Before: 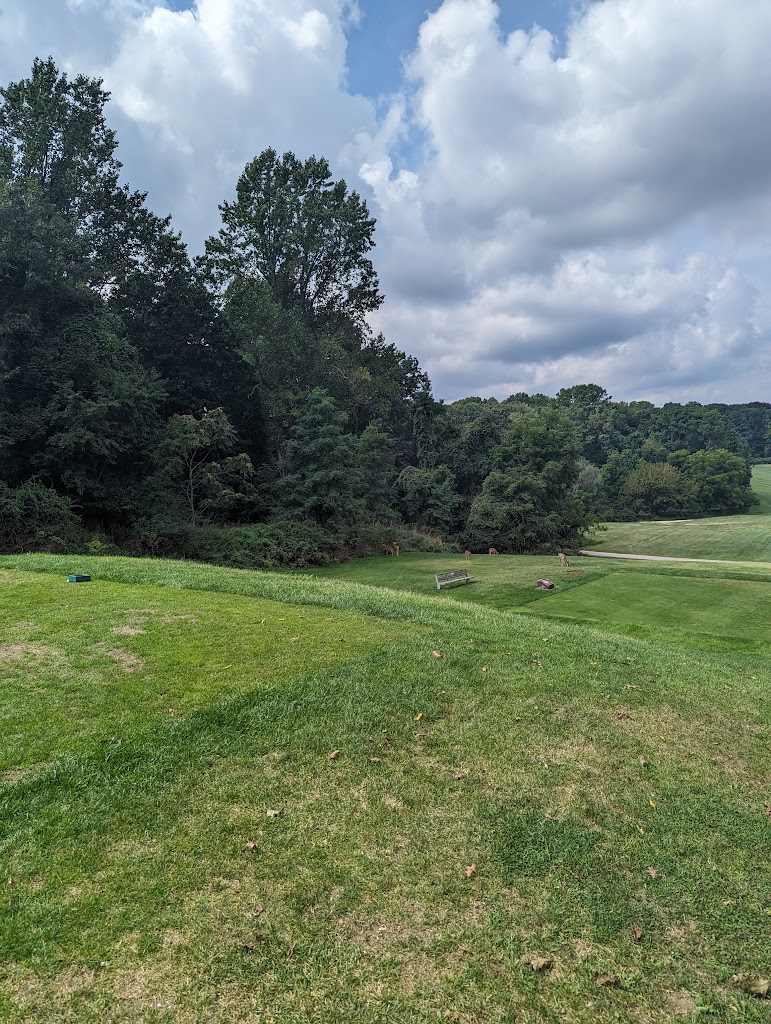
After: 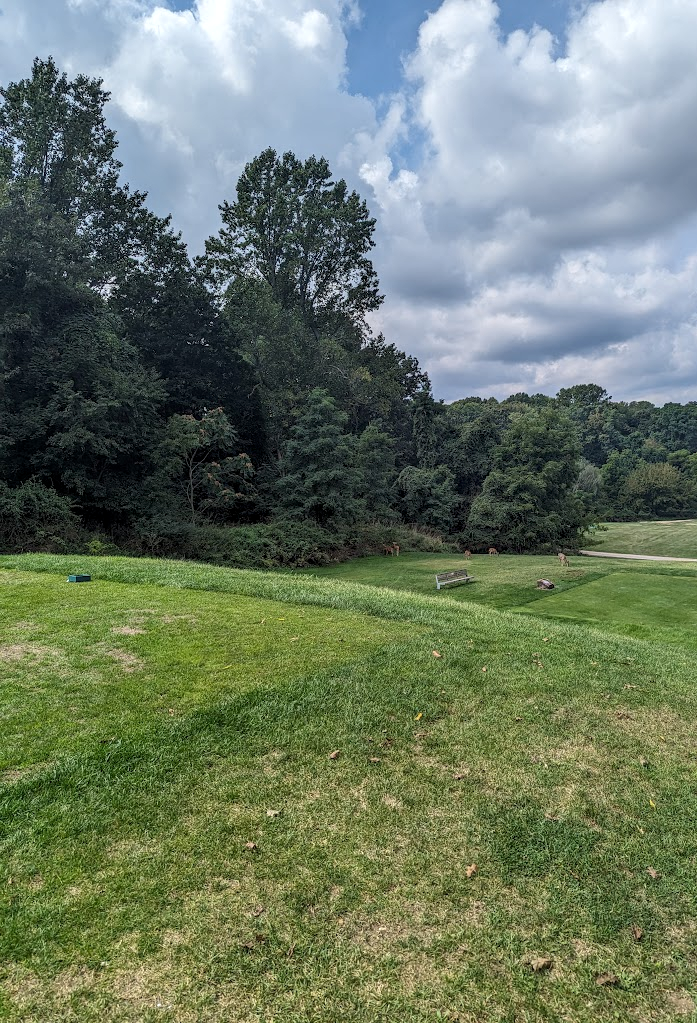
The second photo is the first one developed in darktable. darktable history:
local contrast: on, module defaults
crop: right 9.509%, bottom 0.031%
